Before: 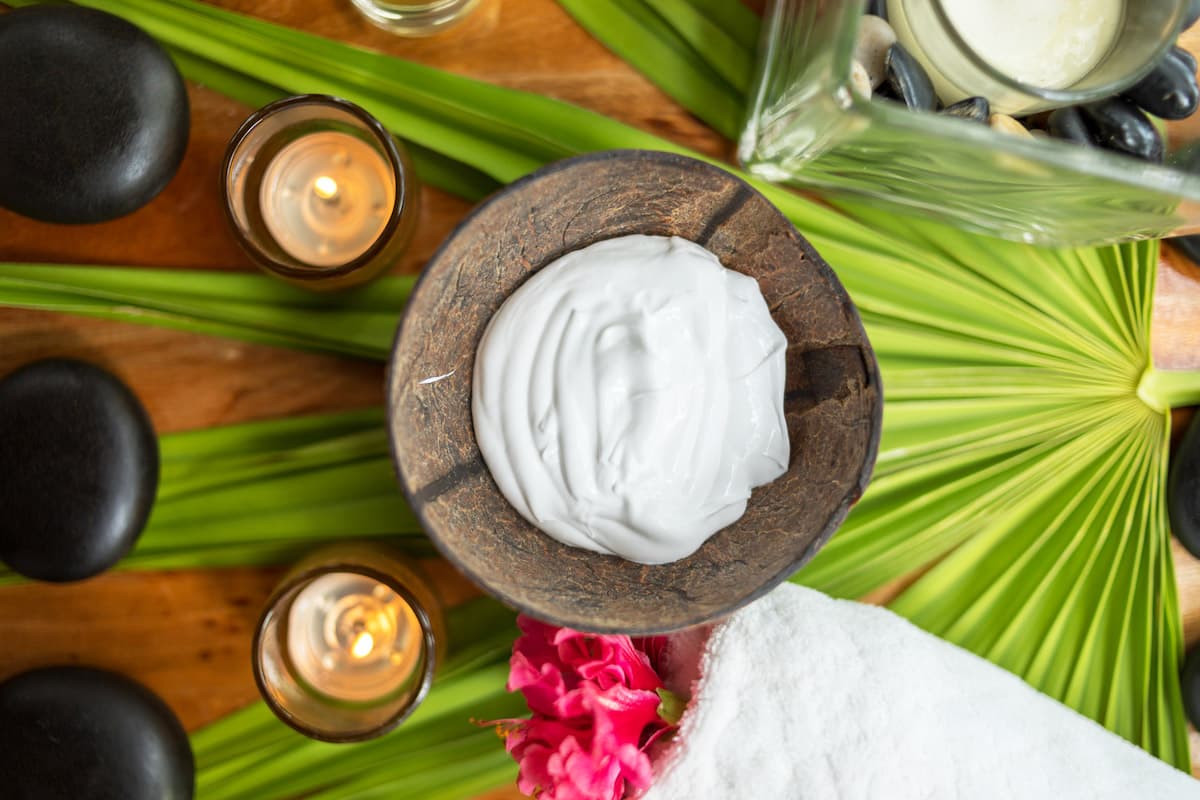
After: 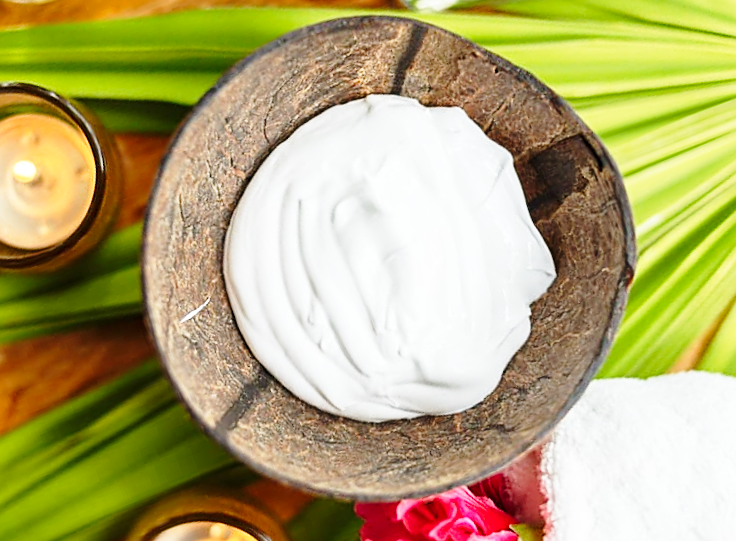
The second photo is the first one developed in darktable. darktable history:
sharpen: on, module defaults
crop and rotate: angle 20.38°, left 6.731%, right 3.709%, bottom 1.115%
base curve: curves: ch0 [(0, 0) (0.028, 0.03) (0.121, 0.232) (0.46, 0.748) (0.859, 0.968) (1, 1)], preserve colors none
